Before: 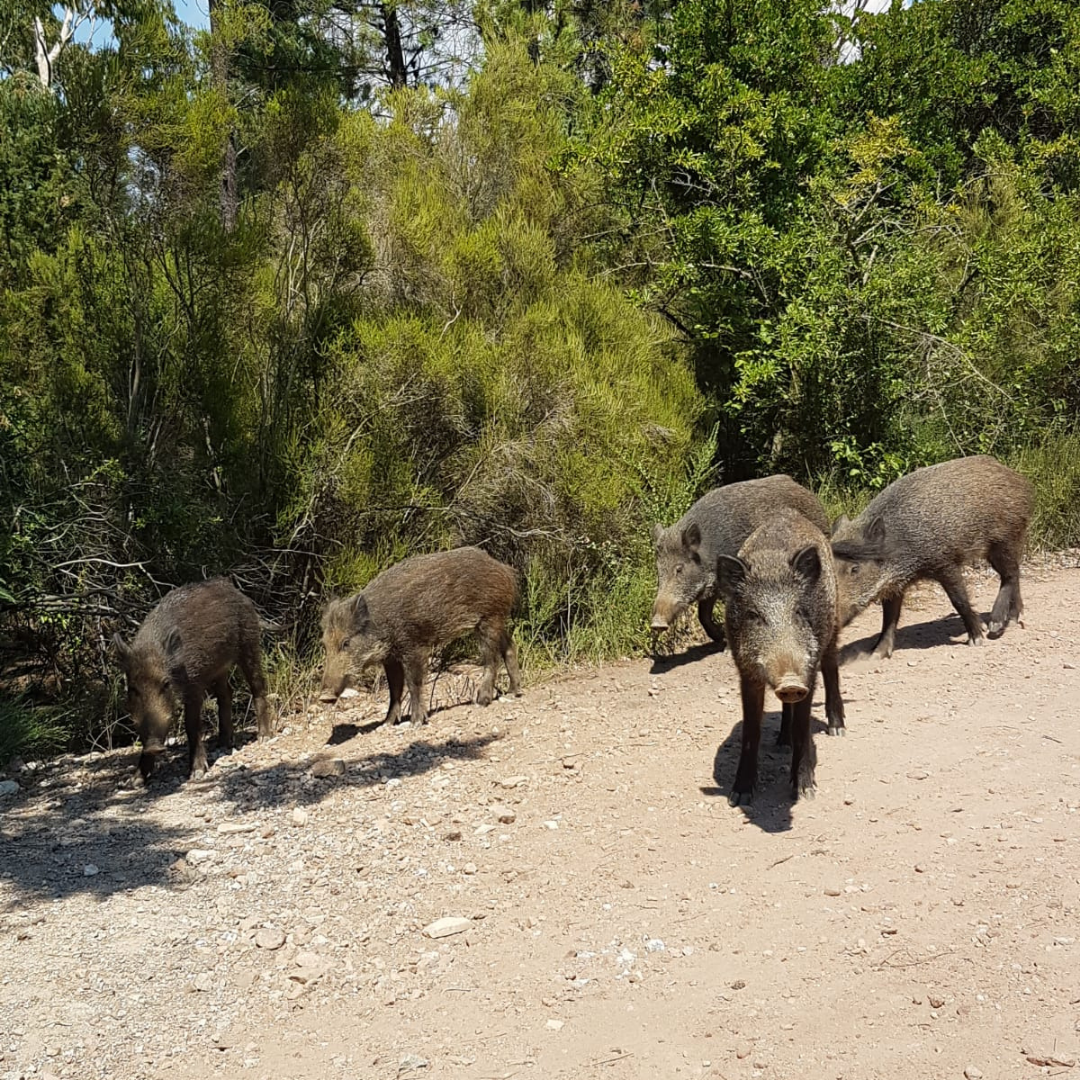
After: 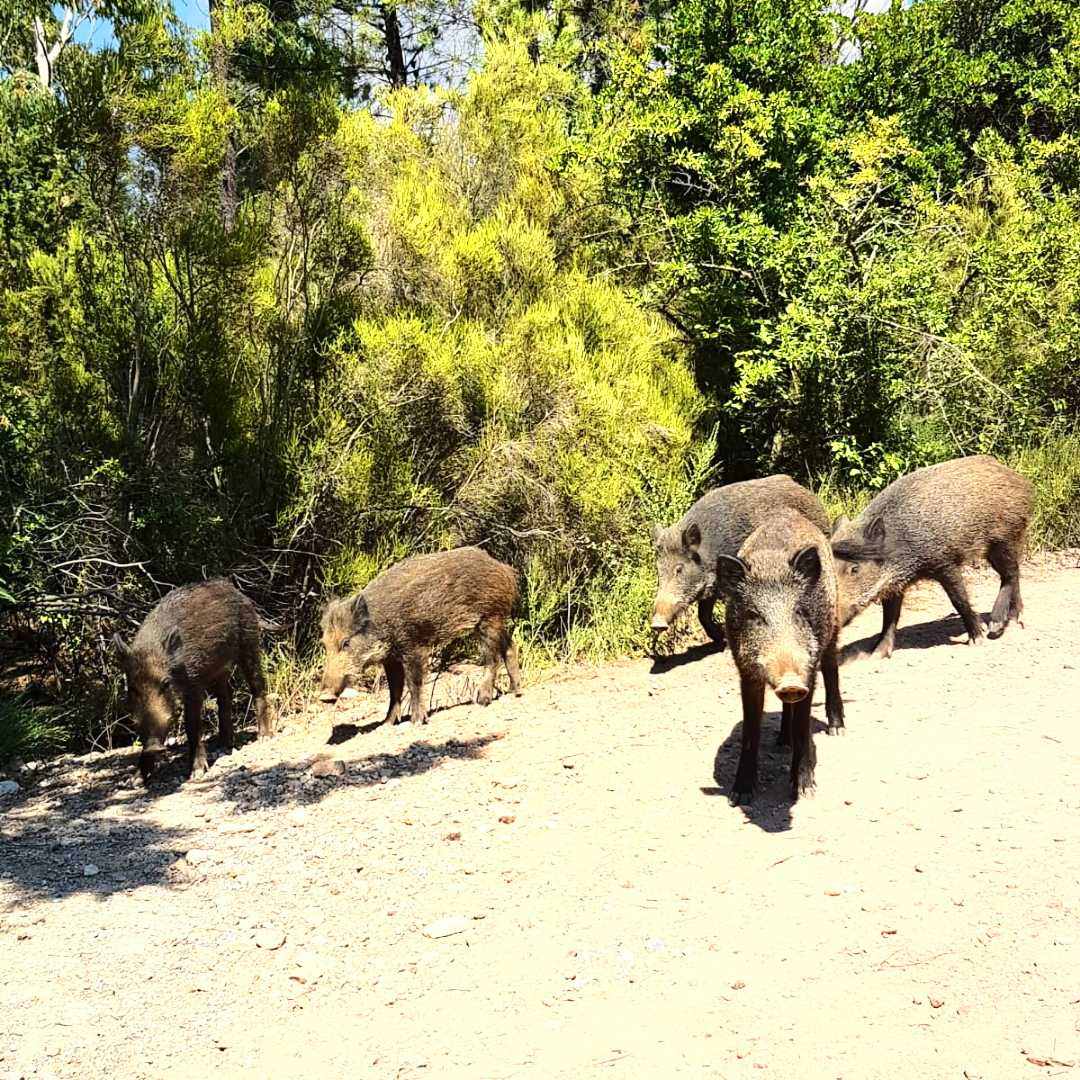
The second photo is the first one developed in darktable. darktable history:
exposure: exposure -0.156 EV, compensate highlight preservation false
base curve: curves: ch0 [(0, 0) (0.028, 0.03) (0.121, 0.232) (0.46, 0.748) (0.859, 0.968) (1, 1)]
color zones: curves: ch0 [(0.287, 0.048) (0.493, 0.484) (0.737, 0.816)]; ch1 [(0, 0) (0.143, 0) (0.286, 0) (0.429, 0) (0.571, 0) (0.714, 0) (0.857, 0)], mix -132.66%
